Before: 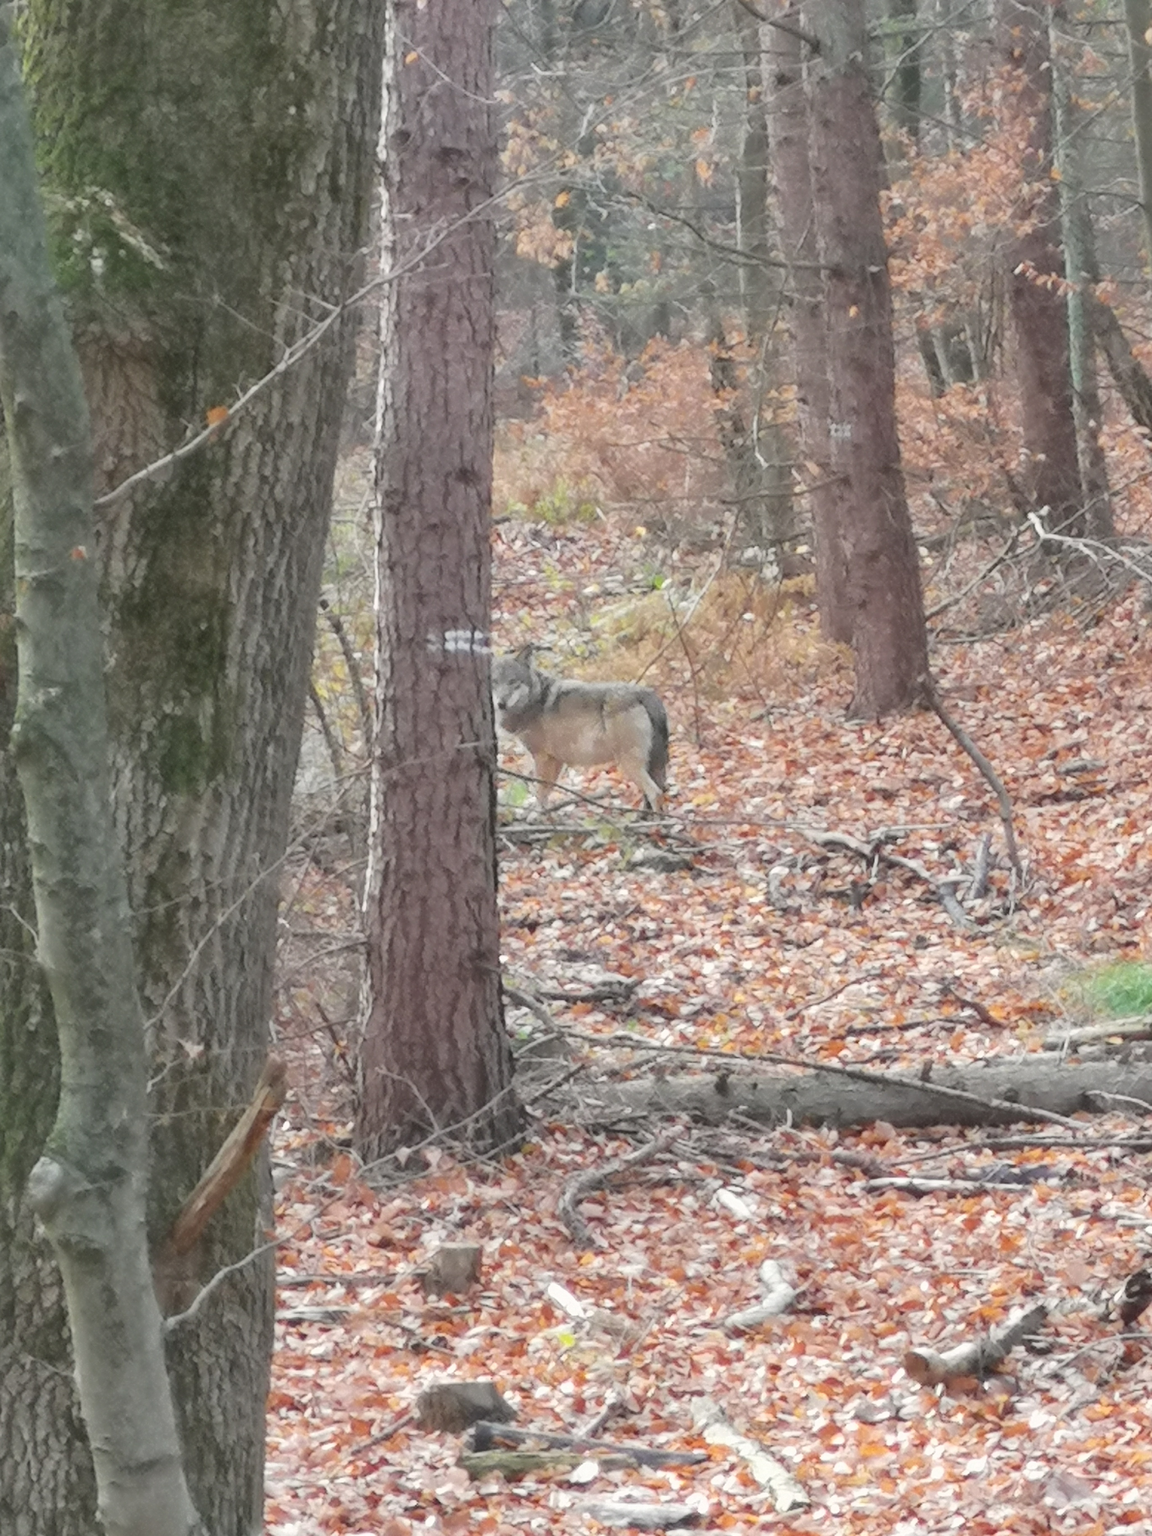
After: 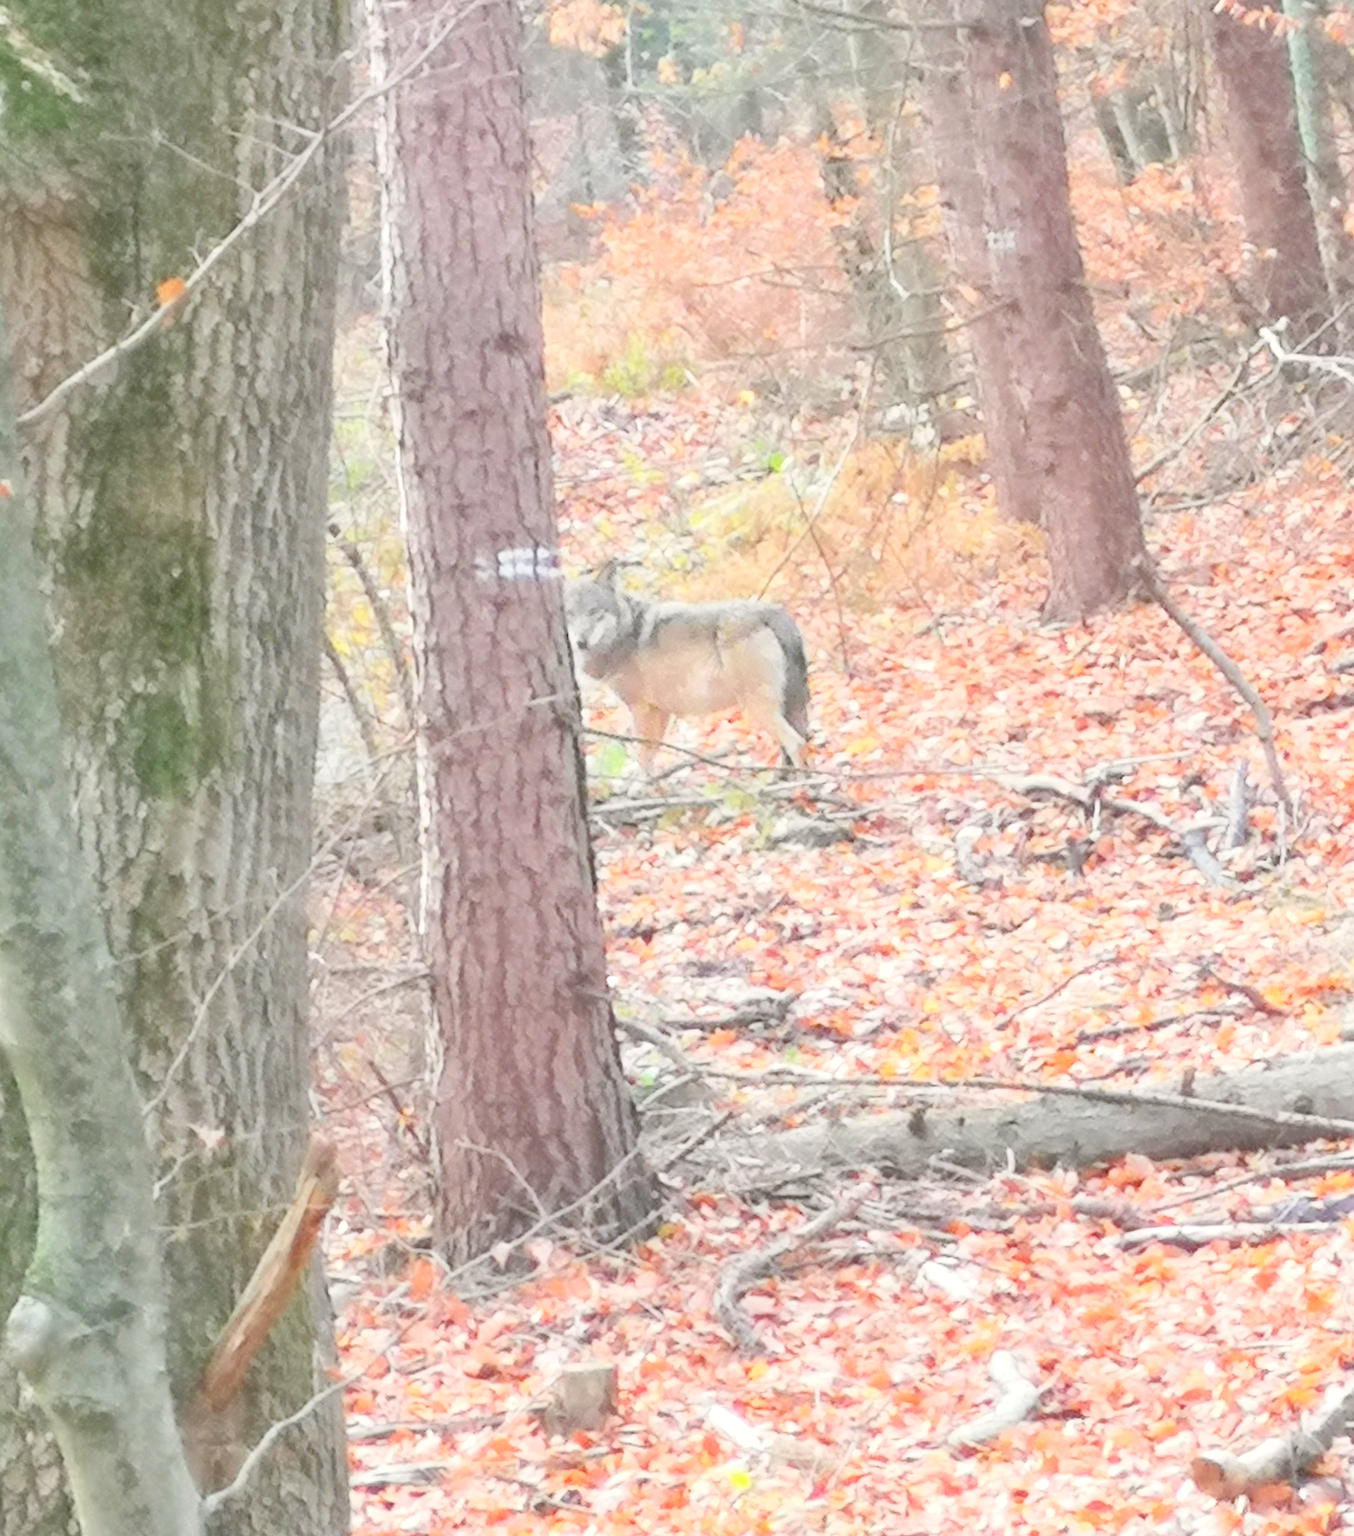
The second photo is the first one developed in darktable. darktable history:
rotate and perspective: rotation -4.86°, automatic cropping off
contrast brightness saturation: contrast 0.2, brightness 0.16, saturation 0.22
crop: left 9.712%, top 16.928%, right 10.845%, bottom 12.332%
levels: levels [0.072, 0.414, 0.976]
